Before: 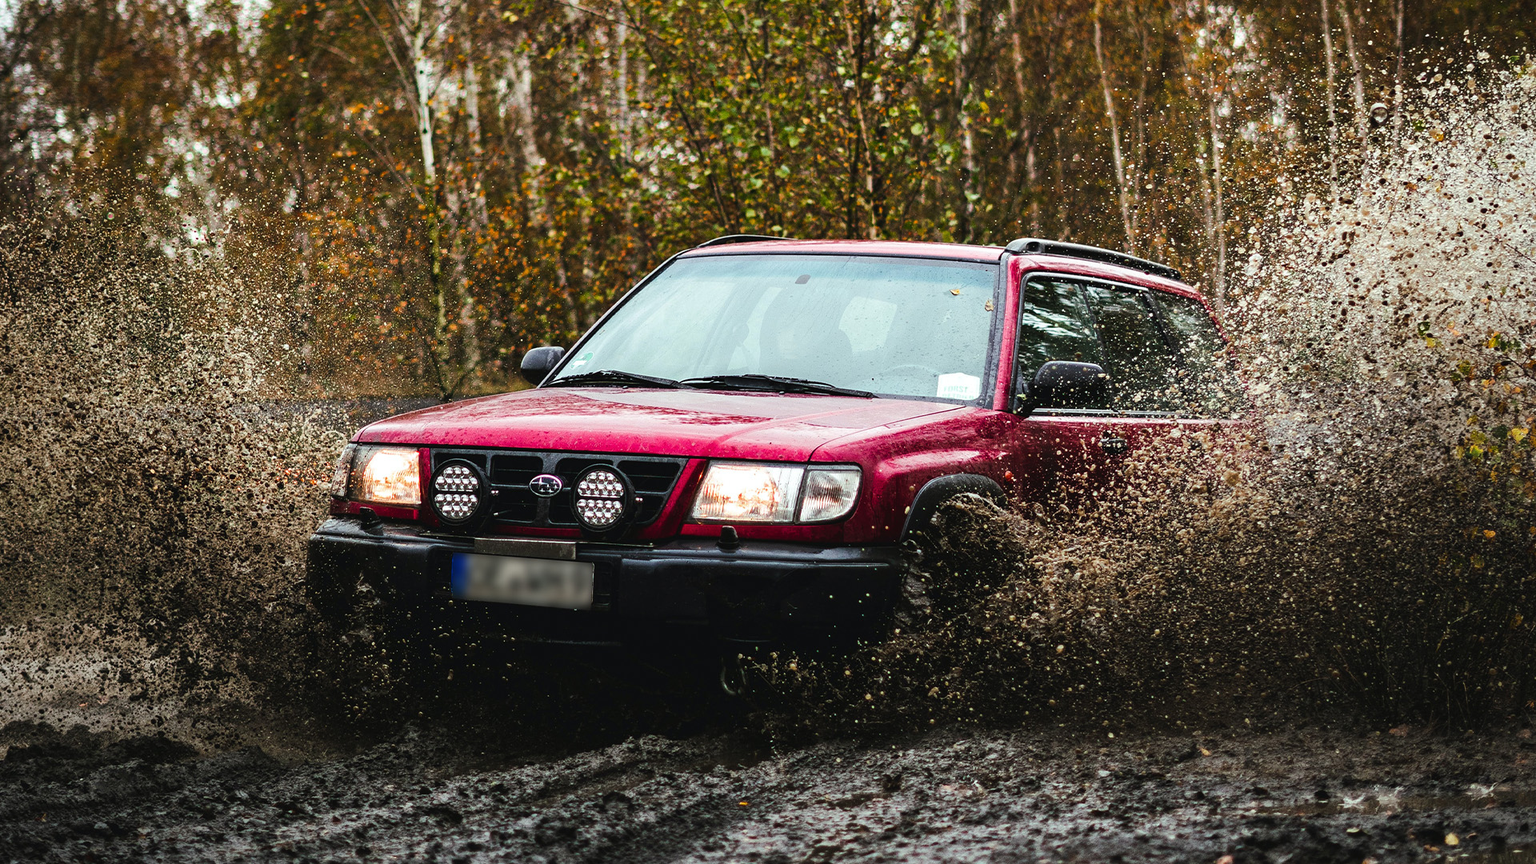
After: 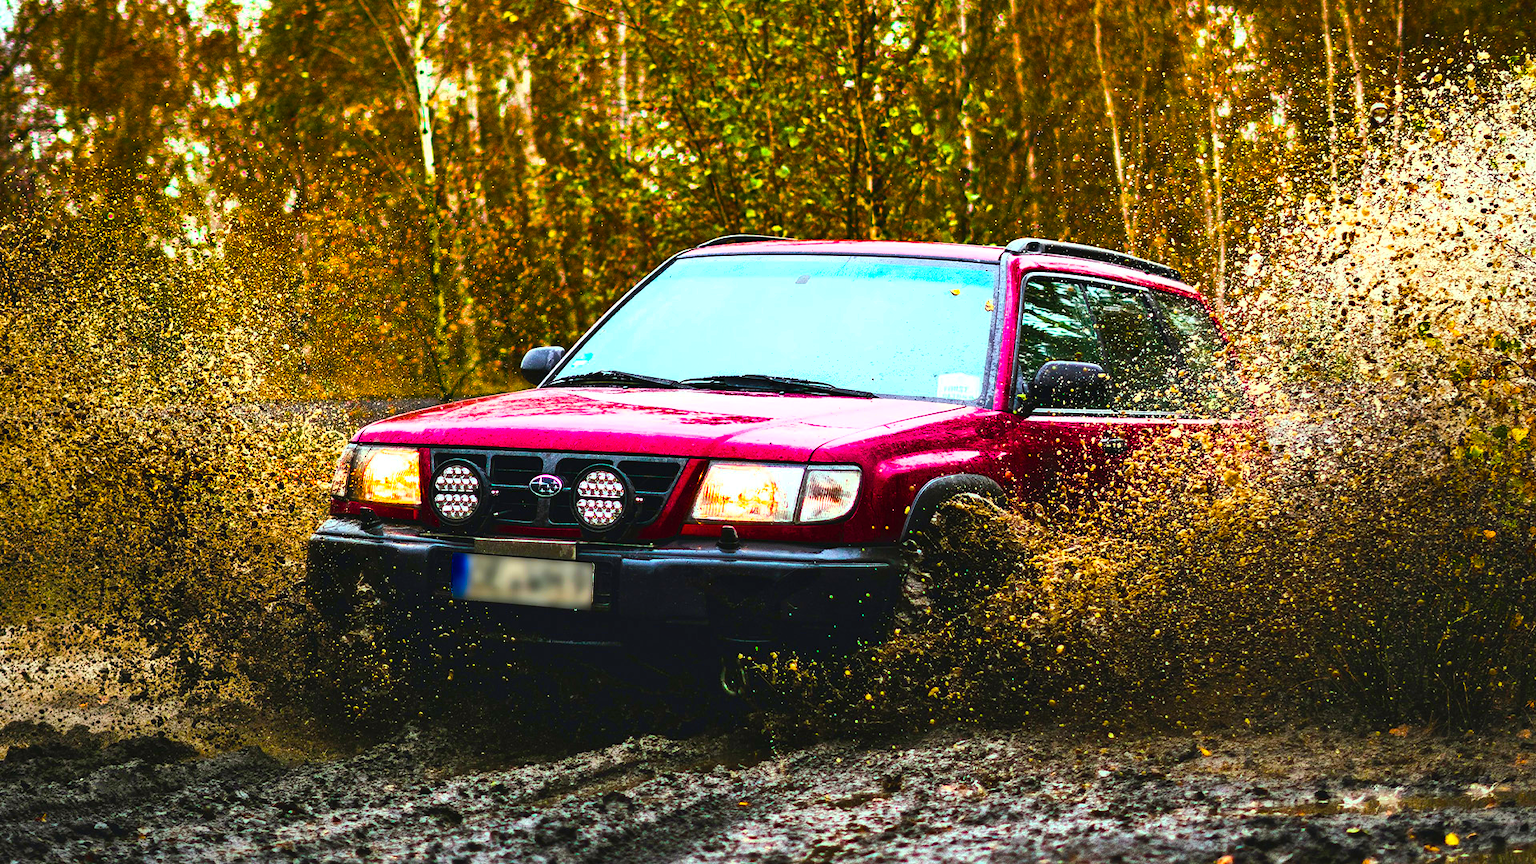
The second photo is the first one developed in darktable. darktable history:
shadows and highlights: low approximation 0.01, soften with gaussian
color balance rgb: linear chroma grading › global chroma 20%, perceptual saturation grading › global saturation 65%, perceptual saturation grading › highlights 50%, perceptual saturation grading › shadows 30%, perceptual brilliance grading › global brilliance 12%, perceptual brilliance grading › highlights 15%, global vibrance 20%
